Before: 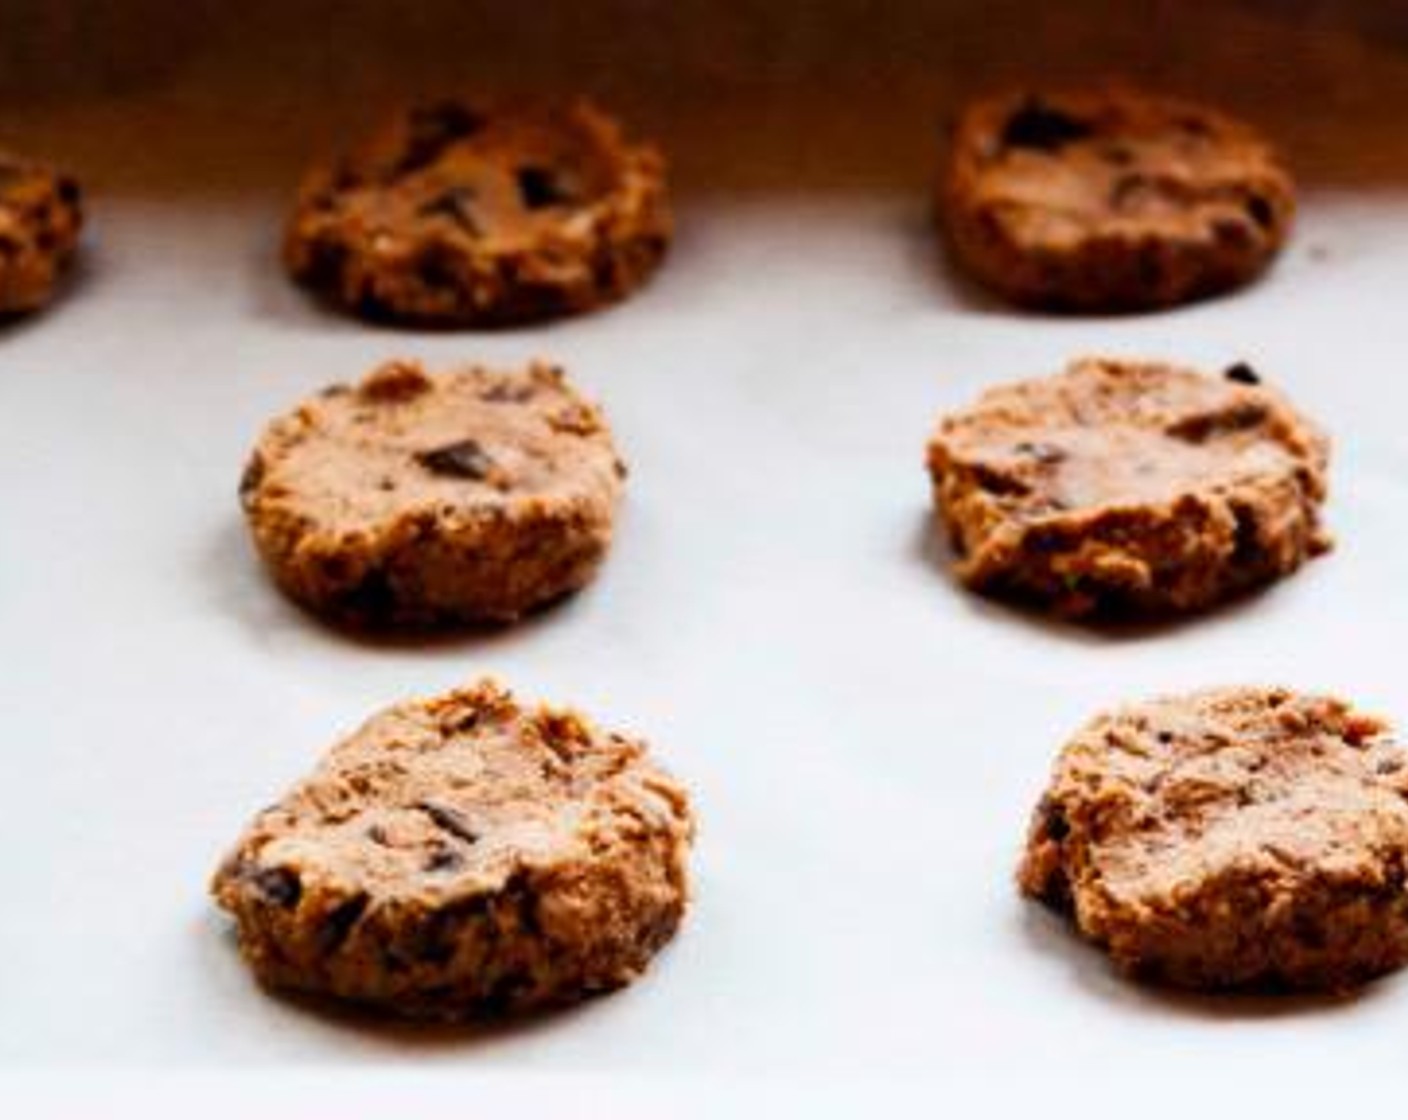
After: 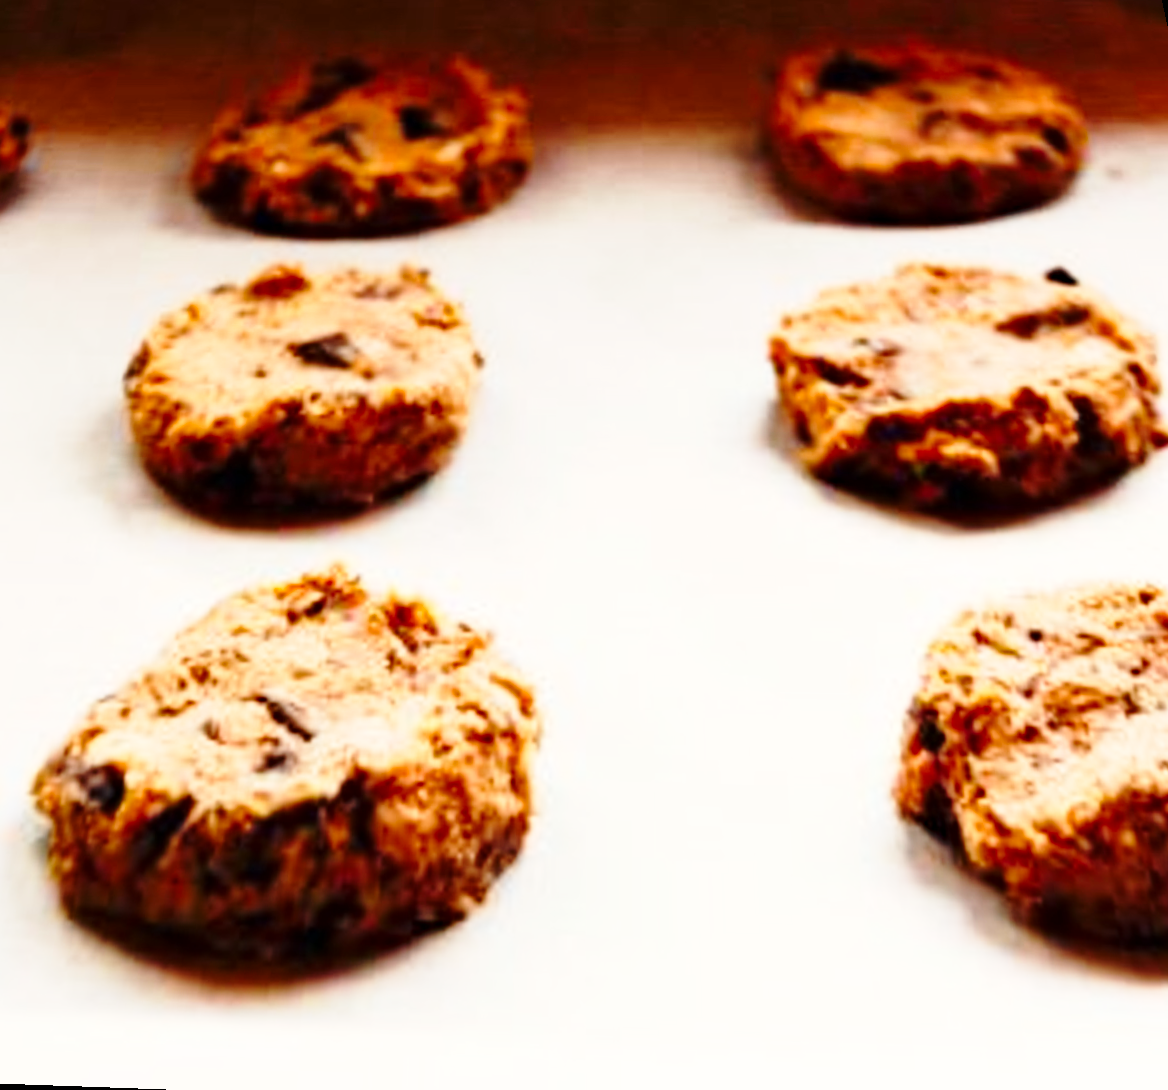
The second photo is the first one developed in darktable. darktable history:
rotate and perspective: rotation 0.72°, lens shift (vertical) -0.352, lens shift (horizontal) -0.051, crop left 0.152, crop right 0.859, crop top 0.019, crop bottom 0.964
haze removal: on, module defaults
base curve: curves: ch0 [(0, 0) (0.028, 0.03) (0.121, 0.232) (0.46, 0.748) (0.859, 0.968) (1, 1)], preserve colors none
white balance: red 1.045, blue 0.932
